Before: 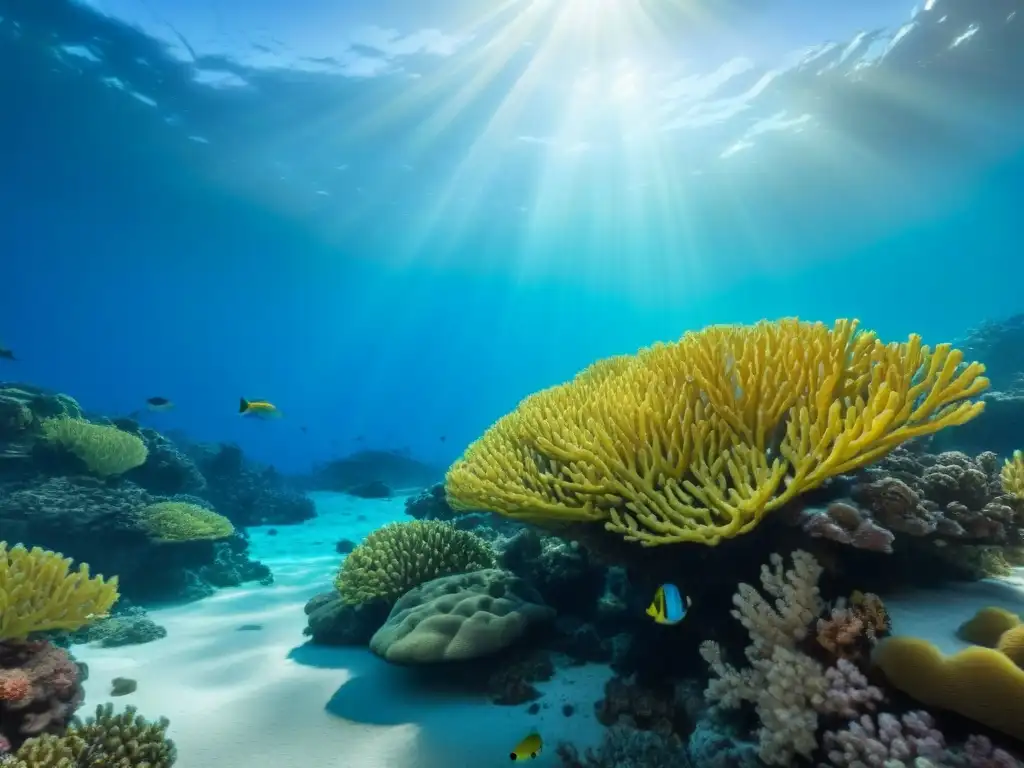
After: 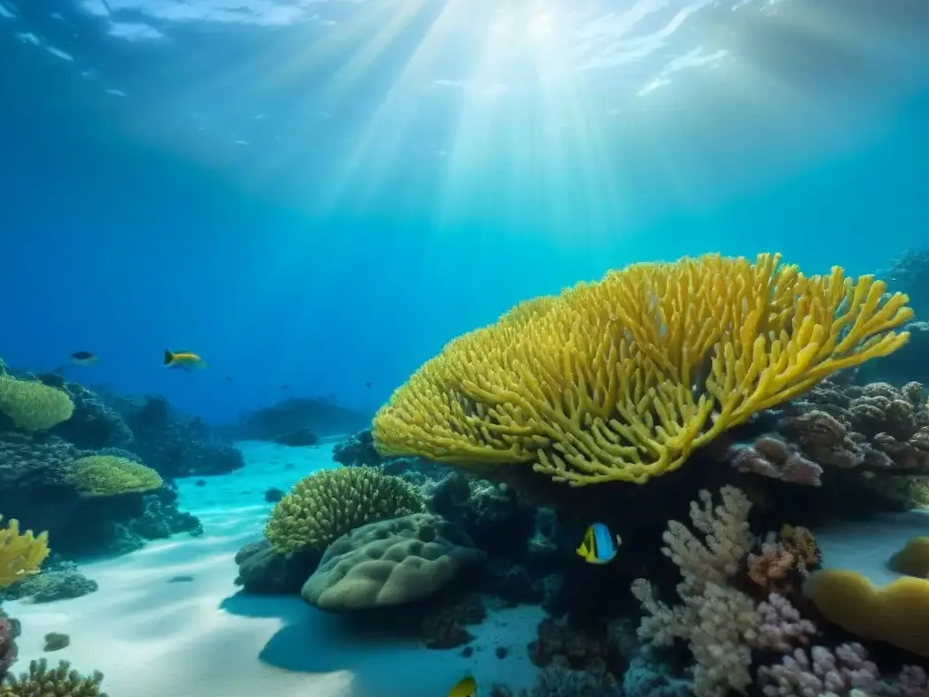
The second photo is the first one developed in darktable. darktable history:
crop and rotate: angle 1.65°, left 5.813%, top 5.708%
